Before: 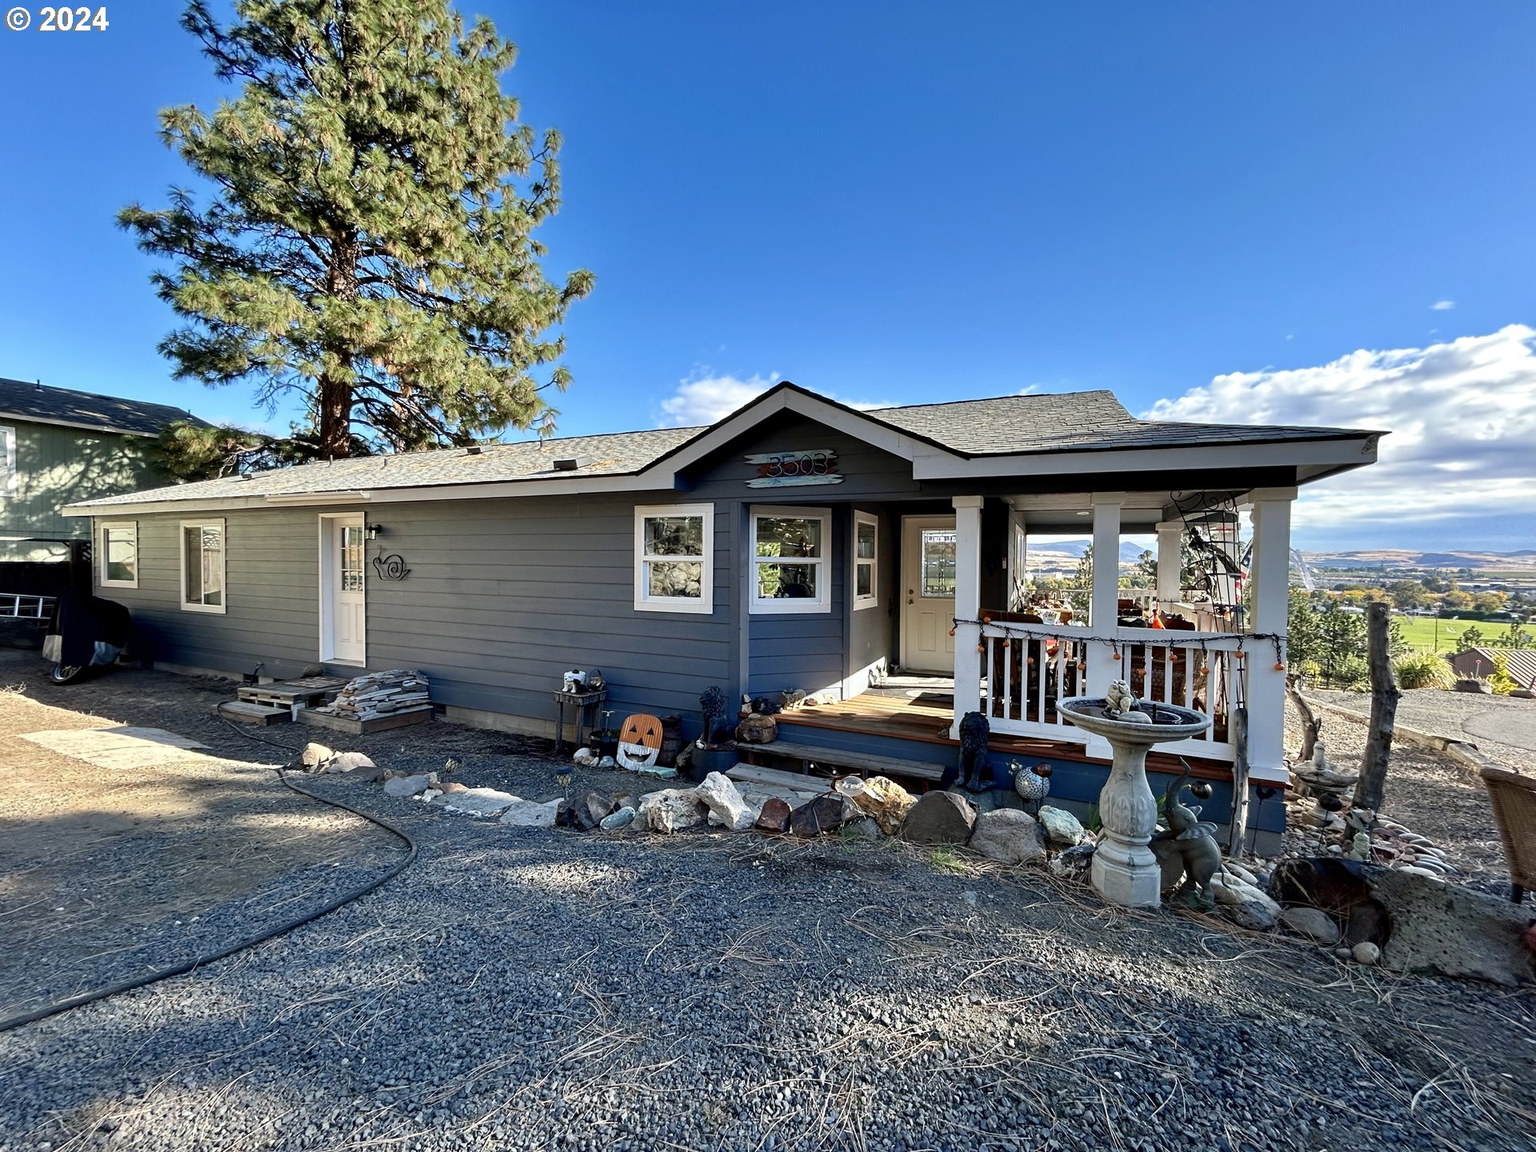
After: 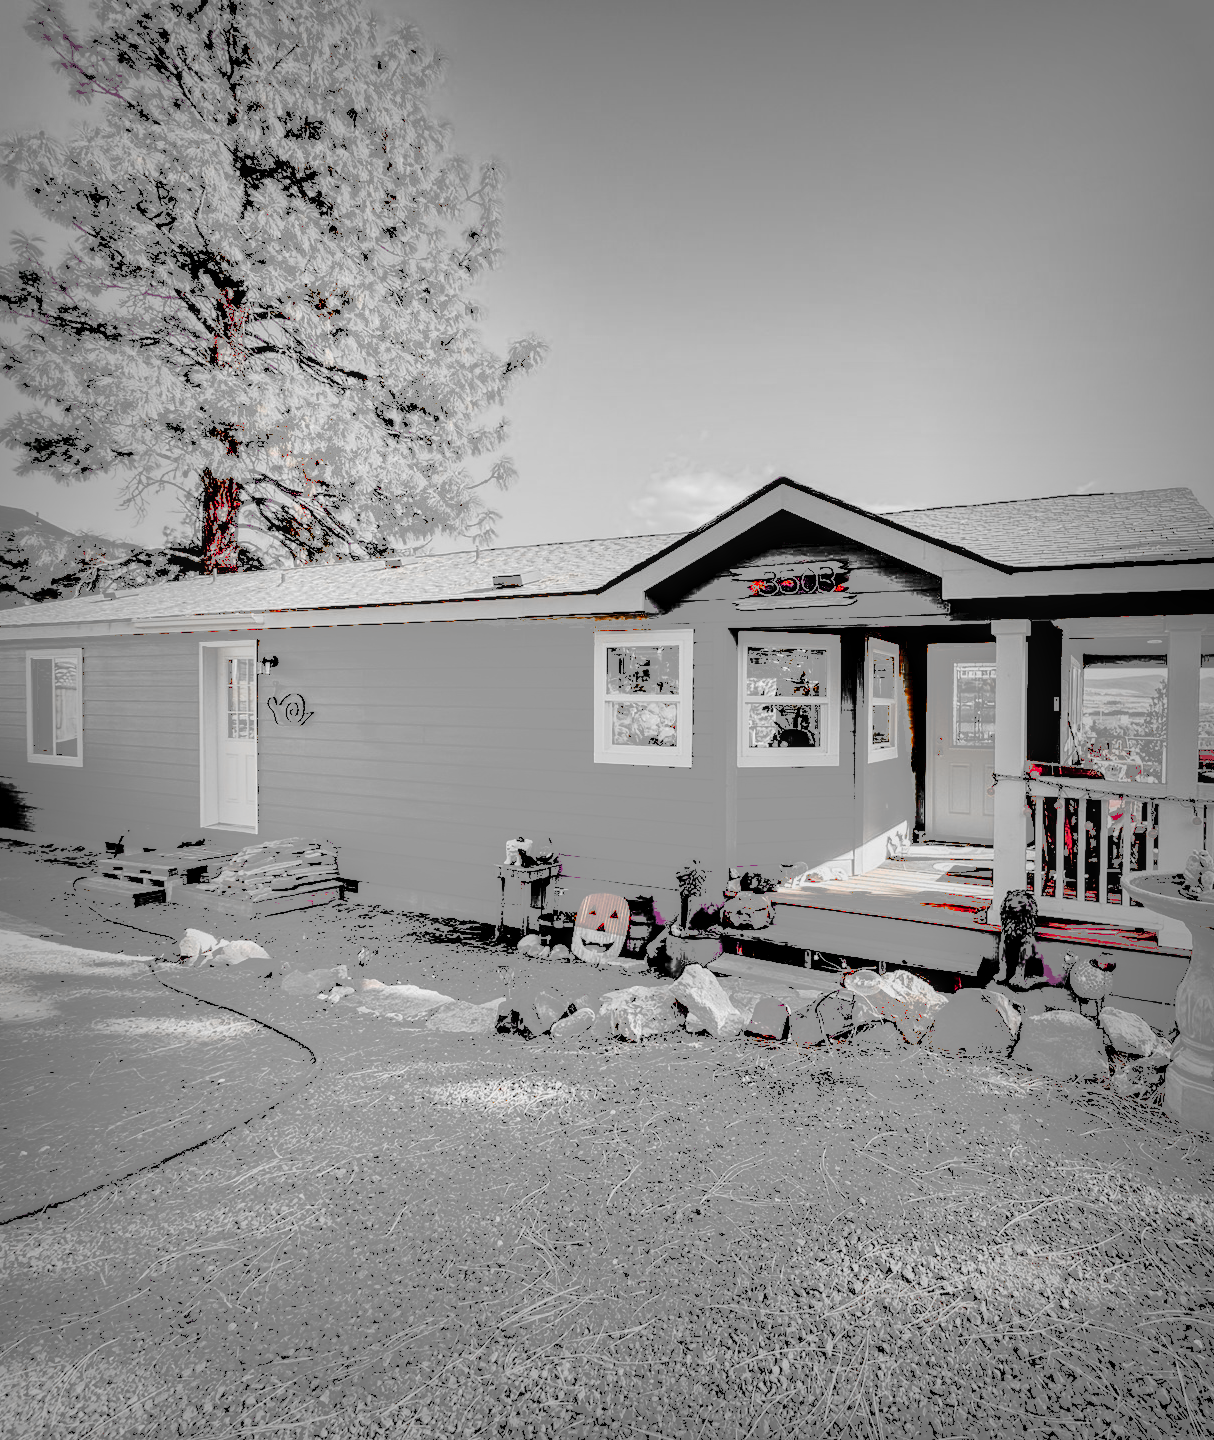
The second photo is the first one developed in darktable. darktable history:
crop: left 10.405%, right 26.301%
filmic rgb: middle gray luminance 10.07%, black relative exposure -8.59 EV, white relative exposure 3.28 EV, target black luminance 0%, hardness 5.2, latitude 44.65%, contrast 1.305, highlights saturation mix 6.03%, shadows ↔ highlights balance 24.12%, color science v5 (2021), contrast in shadows safe, contrast in highlights safe
vignetting: fall-off start 52.56%, automatic ratio true, width/height ratio 1.315, shape 0.229
color zones: curves: ch0 [(0, 0.65) (0.096, 0.644) (0.221, 0.539) (0.429, 0.5) (0.571, 0.5) (0.714, 0.5) (0.857, 0.5) (1, 0.65)]; ch1 [(0, 0.5) (0.143, 0.5) (0.257, -0.002) (0.429, 0.04) (0.571, -0.001) (0.714, -0.015) (0.857, 0.024) (1, 0.5)]
contrast brightness saturation: contrast 0.131, brightness -0.055, saturation 0.154
local contrast: detail 130%
tone curve: curves: ch0 [(0, 0) (0.003, 0.626) (0.011, 0.626) (0.025, 0.63) (0.044, 0.631) (0.069, 0.632) (0.1, 0.636) (0.136, 0.637) (0.177, 0.641) (0.224, 0.642) (0.277, 0.646) (0.335, 0.649) (0.399, 0.661) (0.468, 0.679) (0.543, 0.702) (0.623, 0.732) (0.709, 0.769) (0.801, 0.804) (0.898, 0.847) (1, 1)], preserve colors none
